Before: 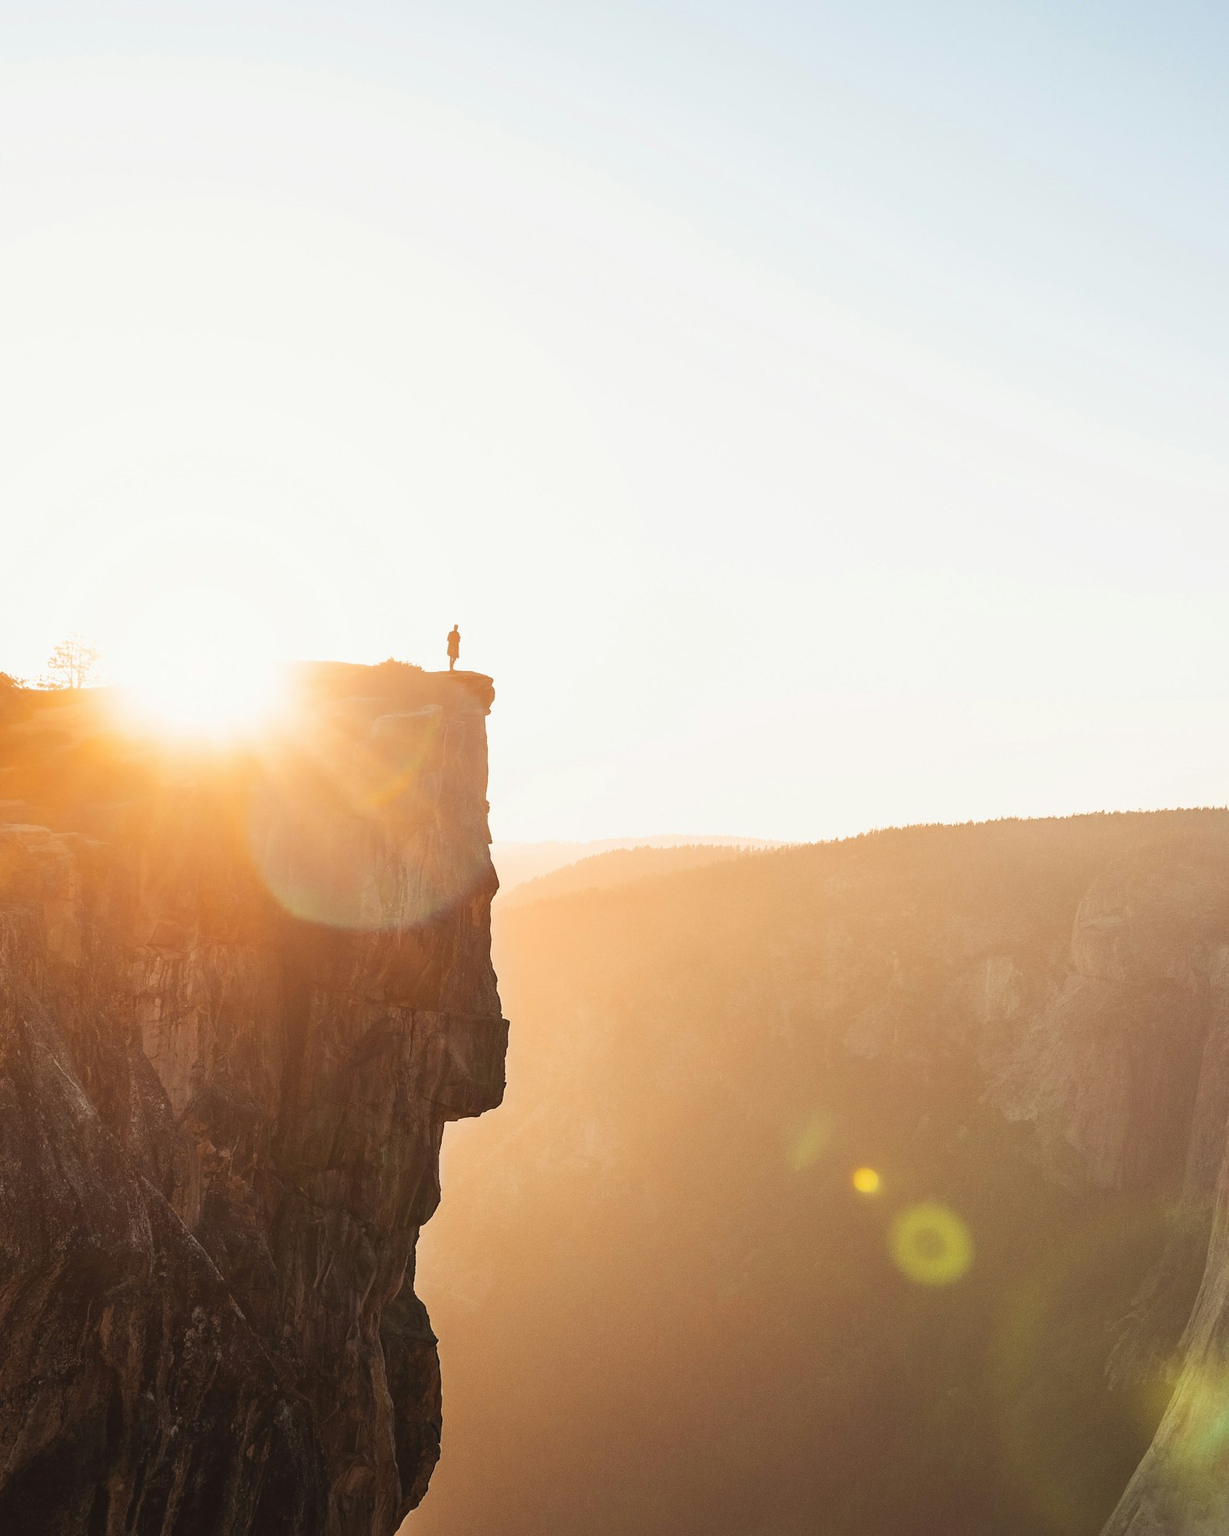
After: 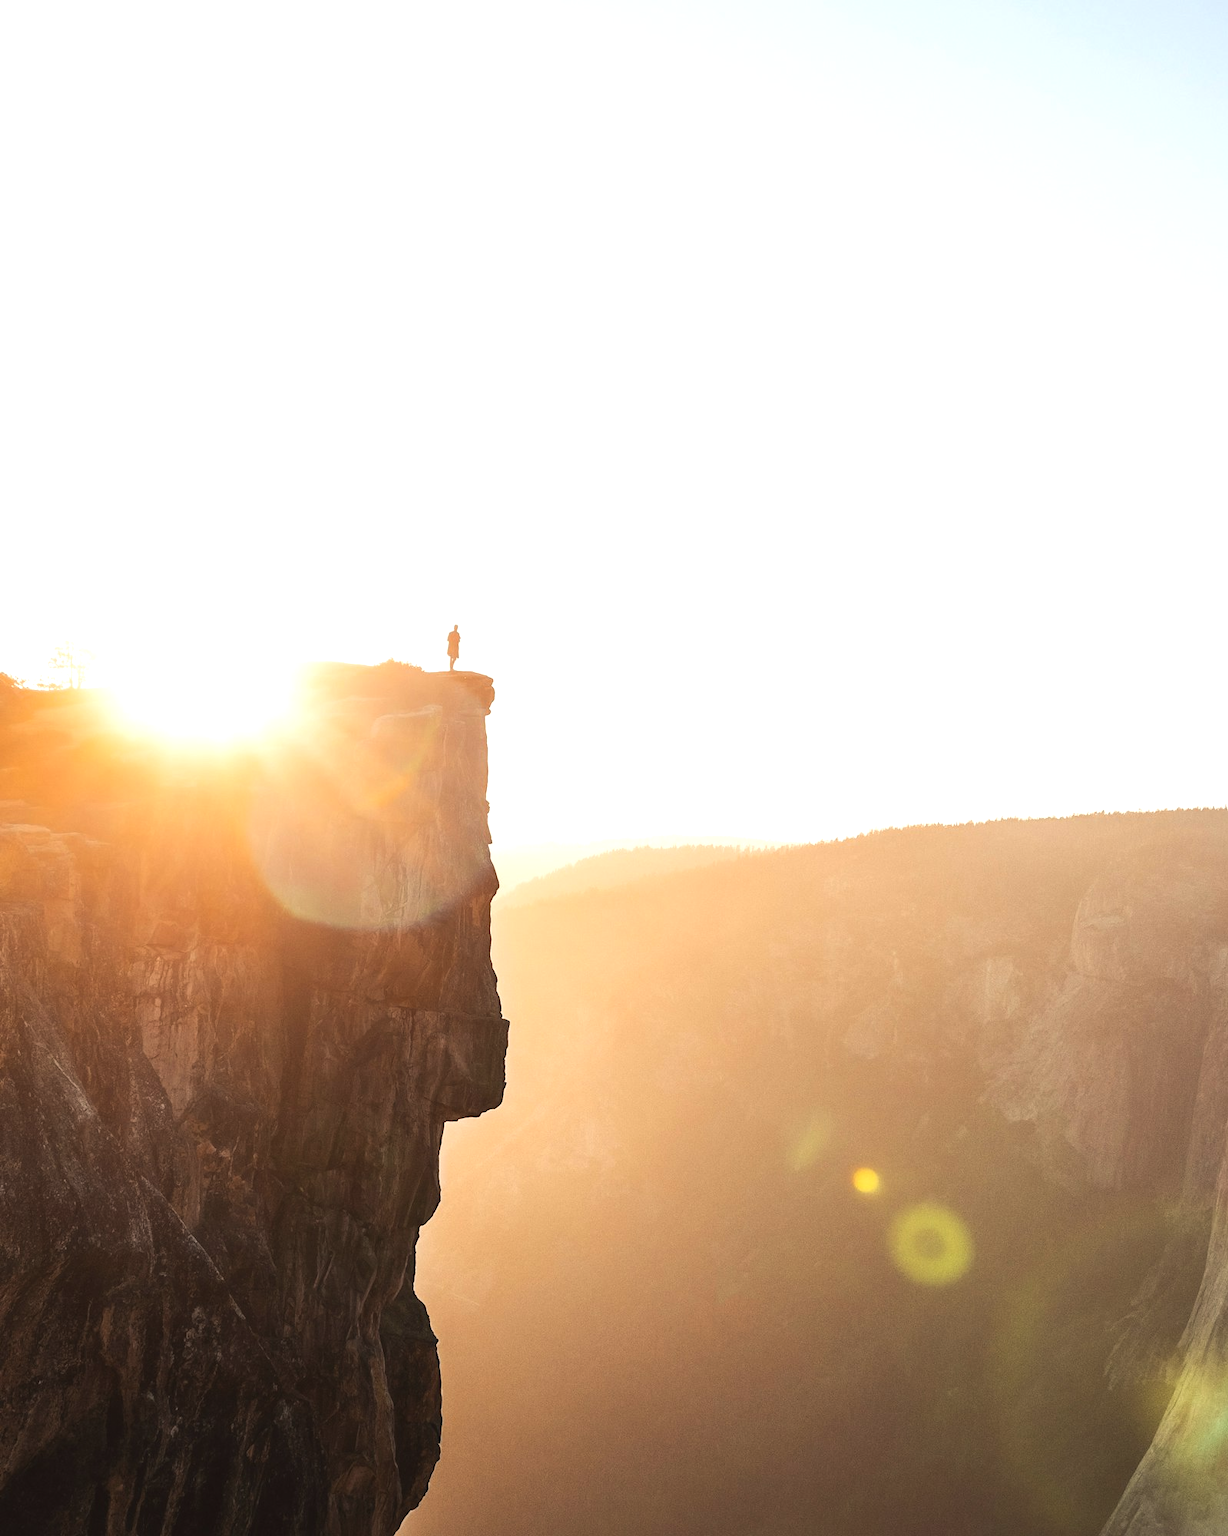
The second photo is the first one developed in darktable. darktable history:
haze removal: strength -0.1, adaptive false
tone equalizer: -8 EV -0.417 EV, -7 EV -0.389 EV, -6 EV -0.333 EV, -5 EV -0.222 EV, -3 EV 0.222 EV, -2 EV 0.333 EV, -1 EV 0.389 EV, +0 EV 0.417 EV, edges refinement/feathering 500, mask exposure compensation -1.57 EV, preserve details no
